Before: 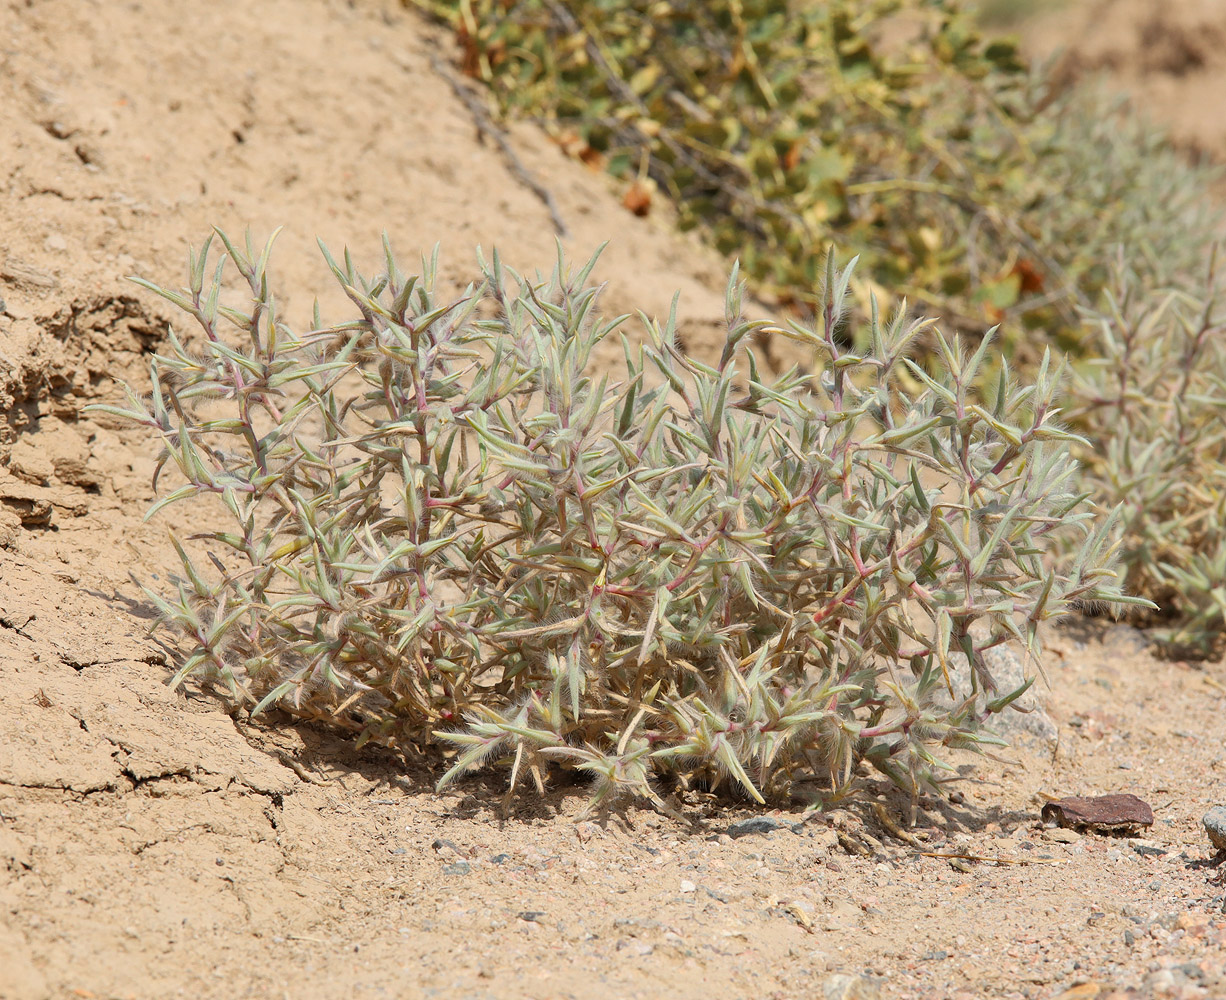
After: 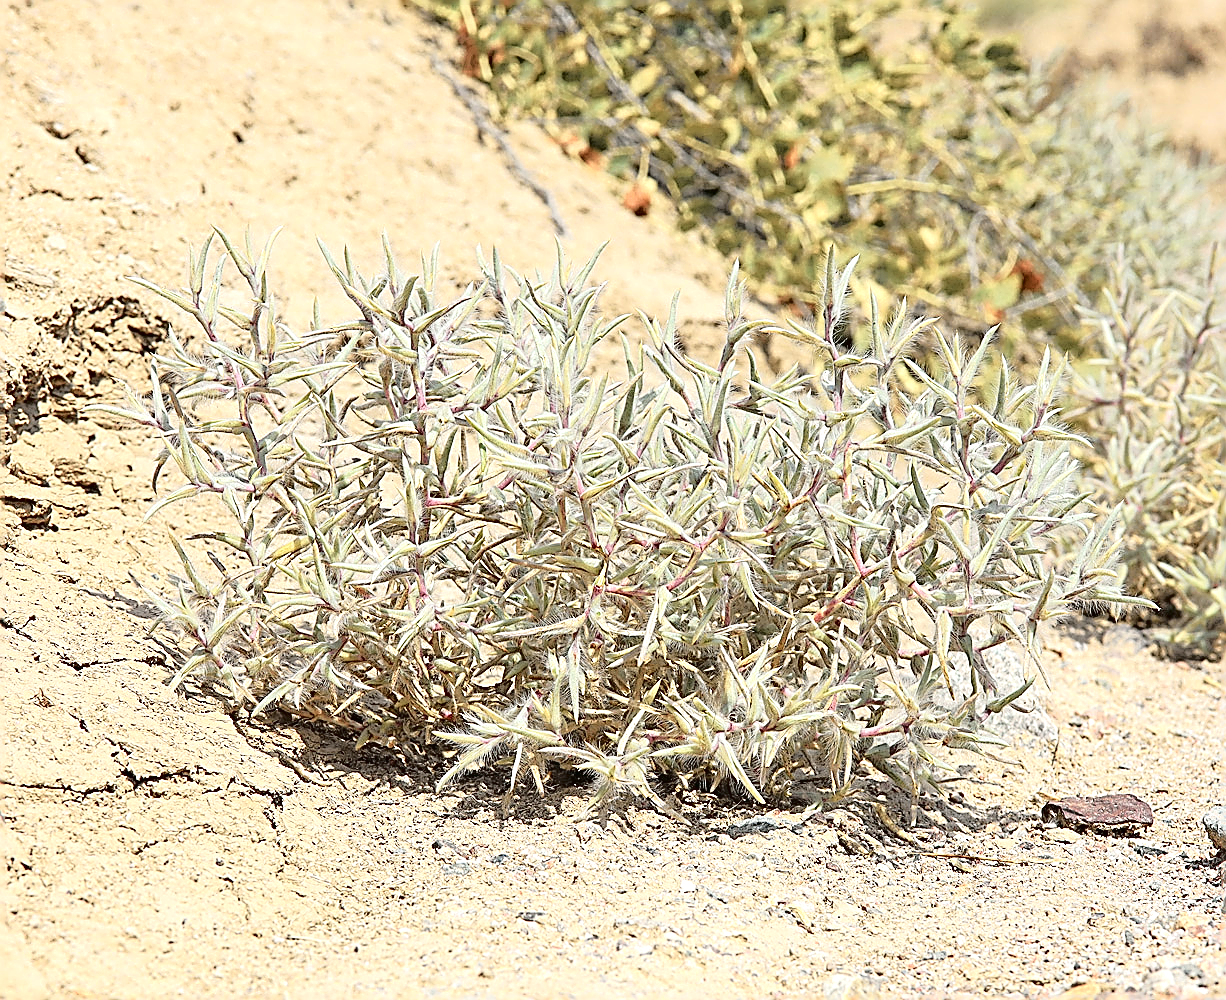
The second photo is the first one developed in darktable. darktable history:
tone curve: curves: ch0 [(0.014, 0.013) (0.088, 0.043) (0.208, 0.176) (0.257, 0.267) (0.406, 0.483) (0.489, 0.556) (0.667, 0.73) (0.793, 0.851) (0.994, 0.974)]; ch1 [(0, 0) (0.161, 0.092) (0.35, 0.33) (0.392, 0.392) (0.457, 0.467) (0.505, 0.497) (0.537, 0.518) (0.553, 0.53) (0.58, 0.567) (0.739, 0.697) (1, 1)]; ch2 [(0, 0) (0.346, 0.362) (0.448, 0.419) (0.502, 0.499) (0.533, 0.517) (0.556, 0.533) (0.629, 0.619) (0.717, 0.678) (1, 1)], color space Lab, independent channels, preserve colors none
exposure: black level correction 0, exposure 0.696 EV, compensate highlight preservation false
sharpen: amount 1.875
